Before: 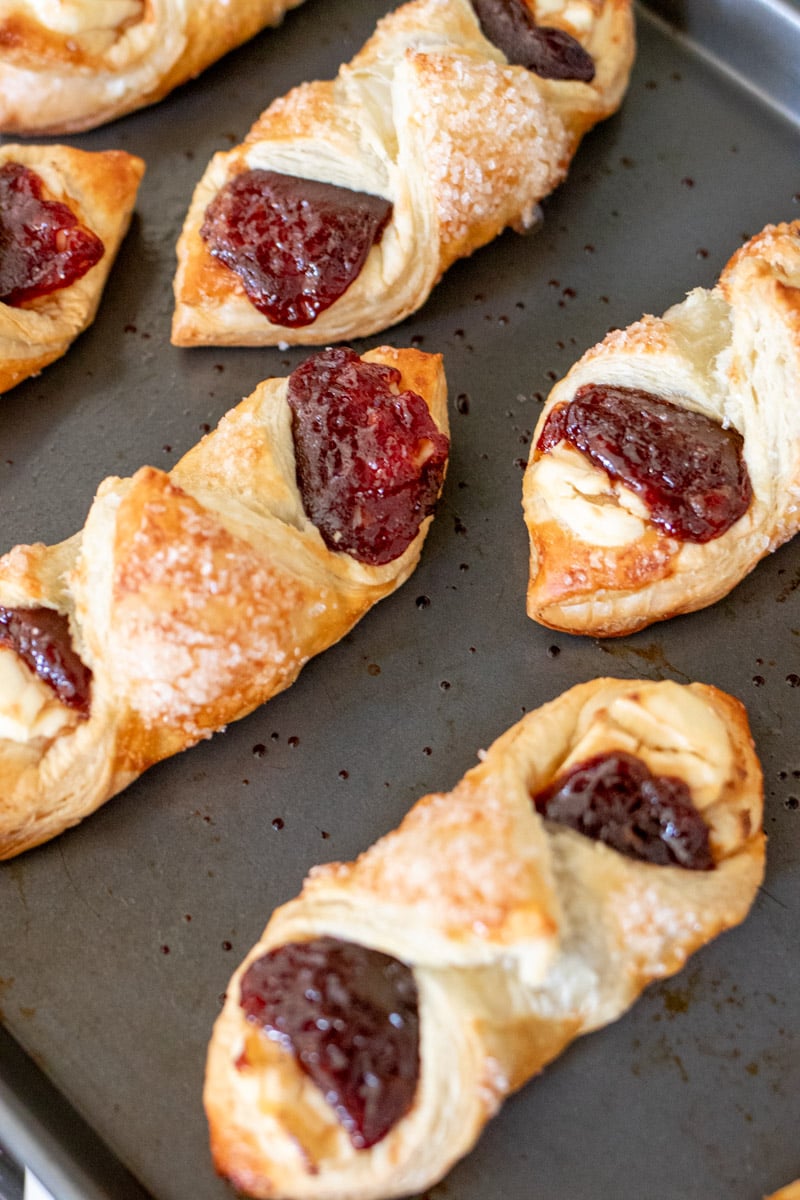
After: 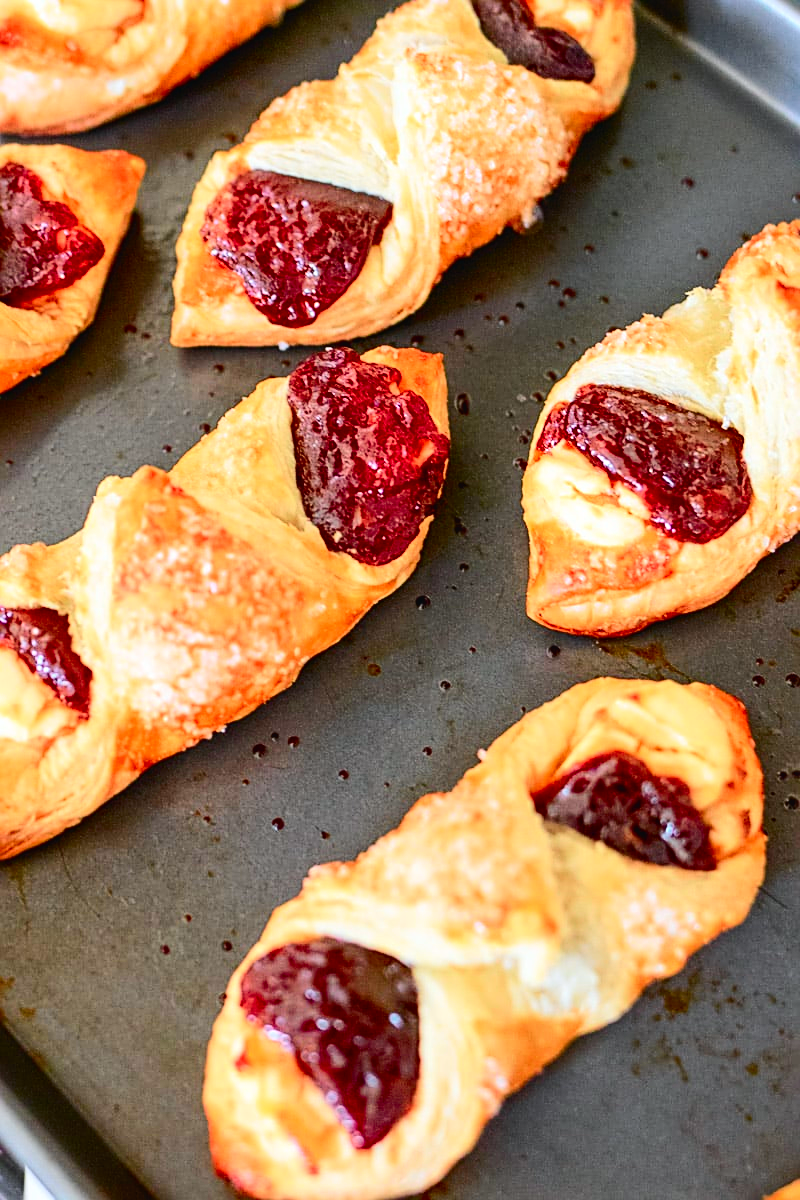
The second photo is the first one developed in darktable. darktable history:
sharpen: on, module defaults
tone curve: curves: ch0 [(0, 0.023) (0.103, 0.087) (0.277, 0.28) (0.438, 0.547) (0.546, 0.678) (0.735, 0.843) (0.994, 1)]; ch1 [(0, 0) (0.371, 0.261) (0.465, 0.42) (0.488, 0.477) (0.512, 0.513) (0.542, 0.581) (0.574, 0.647) (0.636, 0.747) (1, 1)]; ch2 [(0, 0) (0.369, 0.388) (0.449, 0.431) (0.478, 0.471) (0.516, 0.517) (0.575, 0.642) (0.649, 0.726) (1, 1)], color space Lab, independent channels, preserve colors none
